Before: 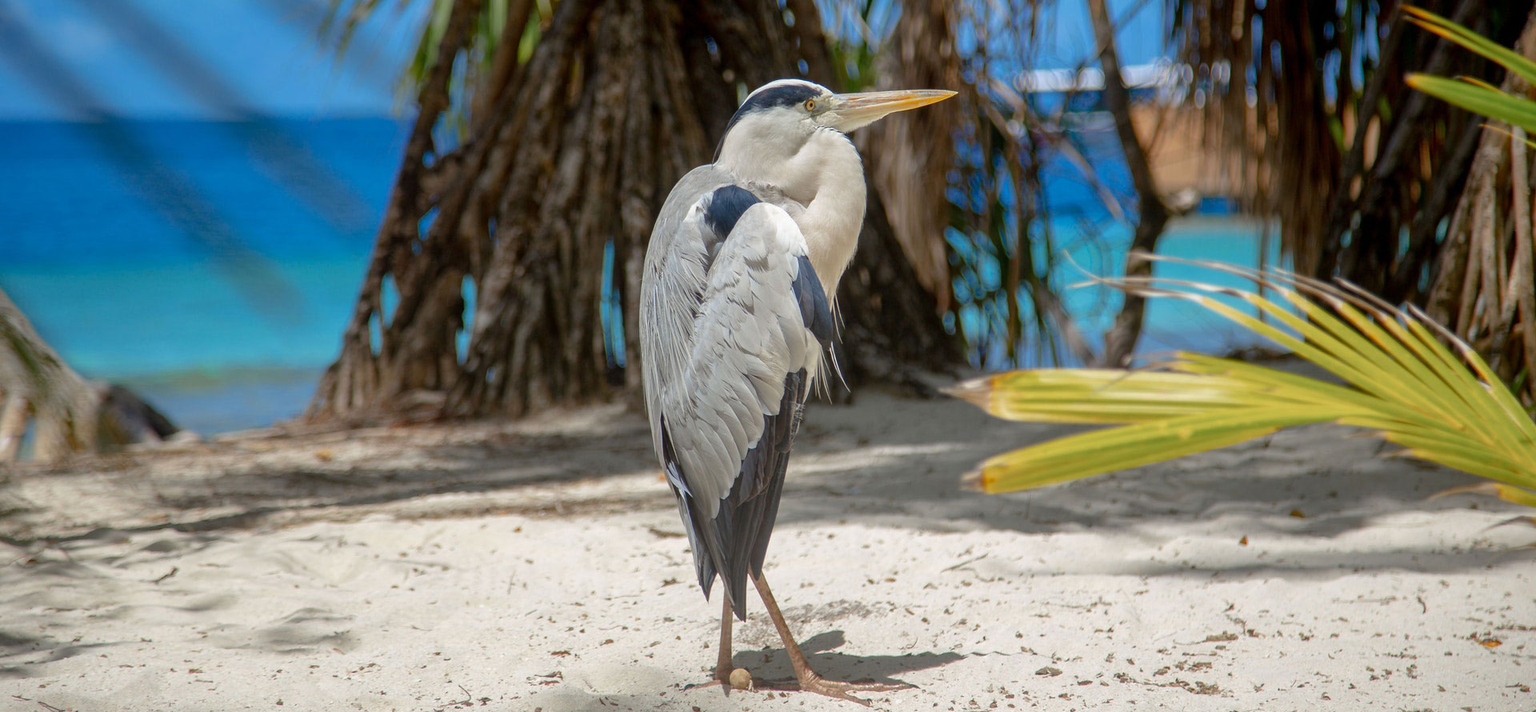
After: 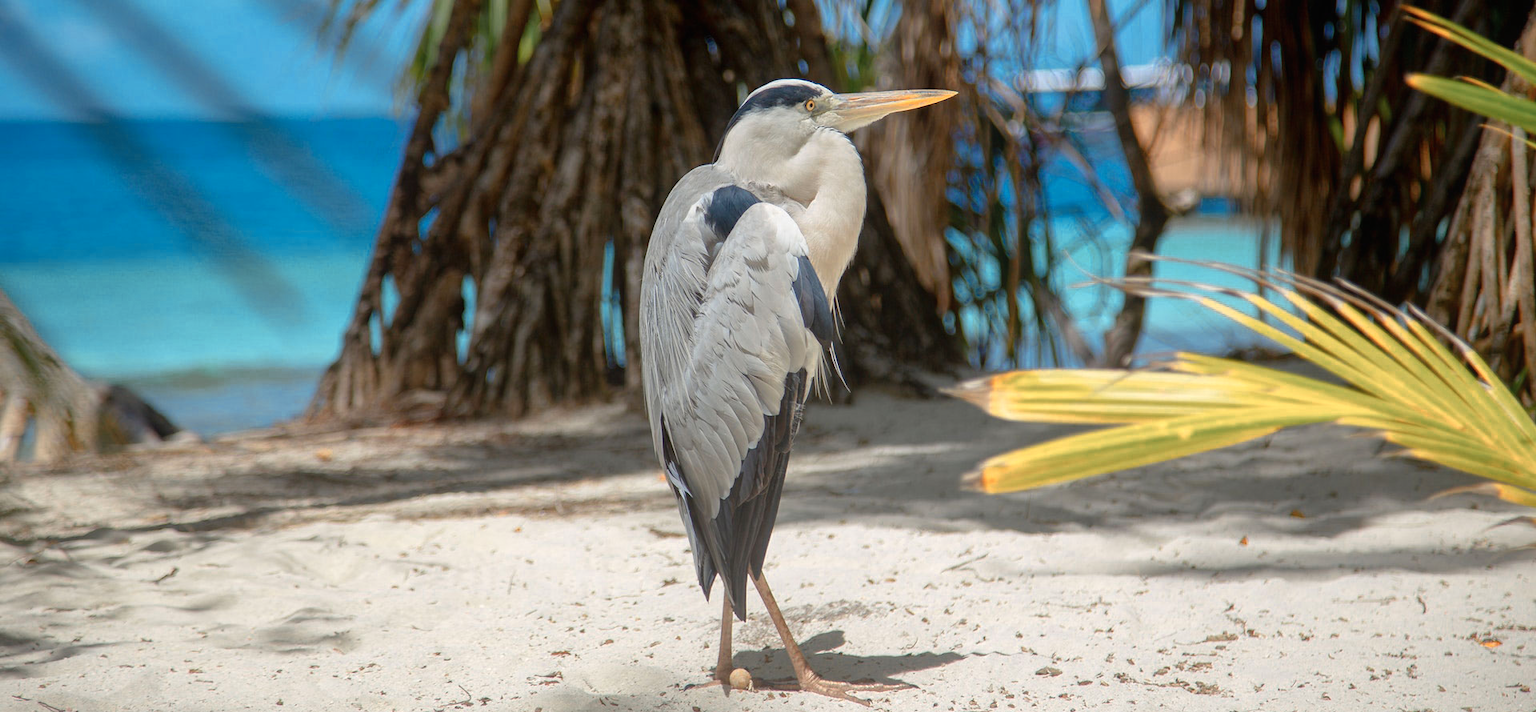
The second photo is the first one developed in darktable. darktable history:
color zones: curves: ch0 [(0.018, 0.548) (0.197, 0.654) (0.425, 0.447) (0.605, 0.658) (0.732, 0.579)]; ch1 [(0.105, 0.531) (0.224, 0.531) (0.386, 0.39) (0.618, 0.456) (0.732, 0.456) (0.956, 0.421)]; ch2 [(0.039, 0.583) (0.215, 0.465) (0.399, 0.544) (0.465, 0.548) (0.614, 0.447) (0.724, 0.43) (0.882, 0.623) (0.956, 0.632)]
contrast equalizer: octaves 7, y [[0.6 ×6], [0.55 ×6], [0 ×6], [0 ×6], [0 ×6]], mix -0.2
